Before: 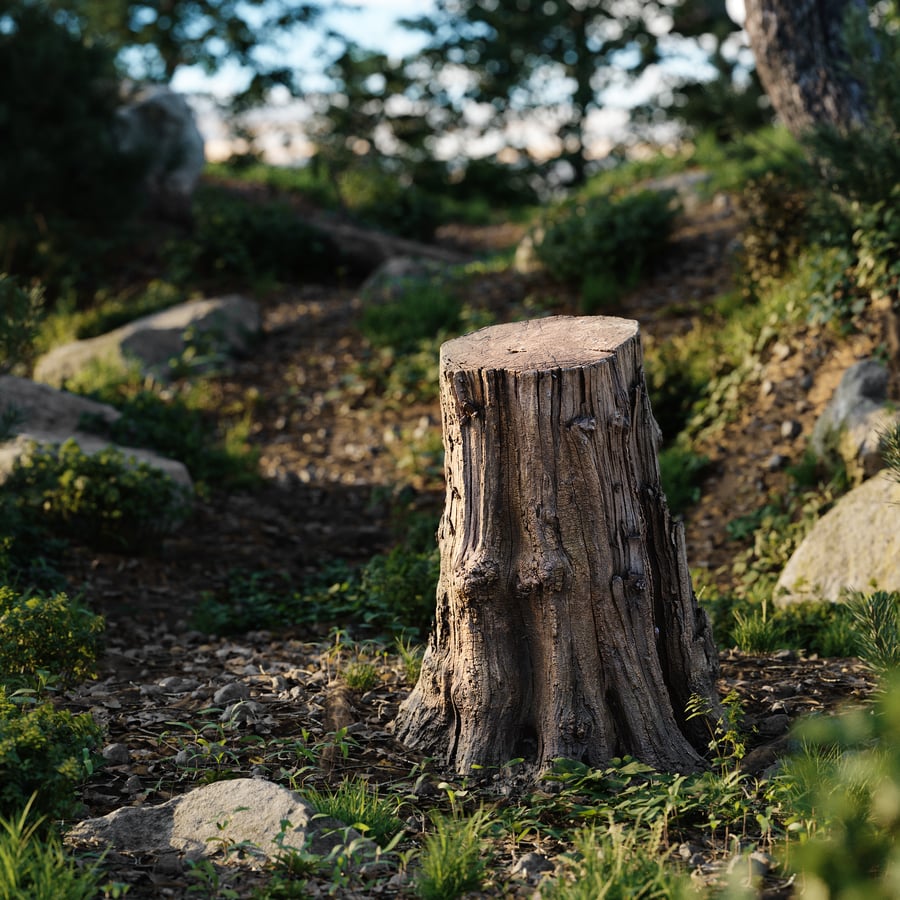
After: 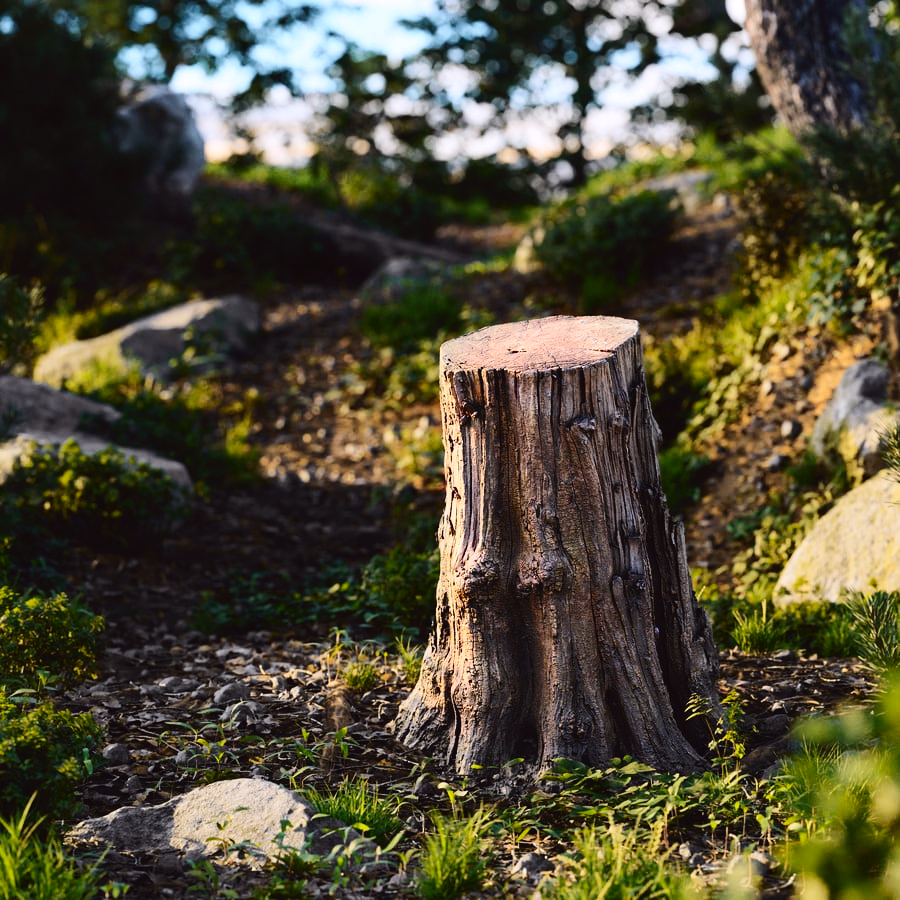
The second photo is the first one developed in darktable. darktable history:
contrast brightness saturation: contrast 0.05
white balance: red 0.98, blue 1.034
tone curve: curves: ch0 [(0, 0.023) (0.103, 0.087) (0.295, 0.297) (0.445, 0.531) (0.553, 0.665) (0.735, 0.843) (0.994, 1)]; ch1 [(0, 0) (0.414, 0.395) (0.447, 0.447) (0.485, 0.5) (0.512, 0.524) (0.542, 0.581) (0.581, 0.632) (0.646, 0.715) (1, 1)]; ch2 [(0, 0) (0.369, 0.388) (0.449, 0.431) (0.478, 0.471) (0.516, 0.517) (0.579, 0.624) (0.674, 0.775) (1, 1)], color space Lab, independent channels, preserve colors none
